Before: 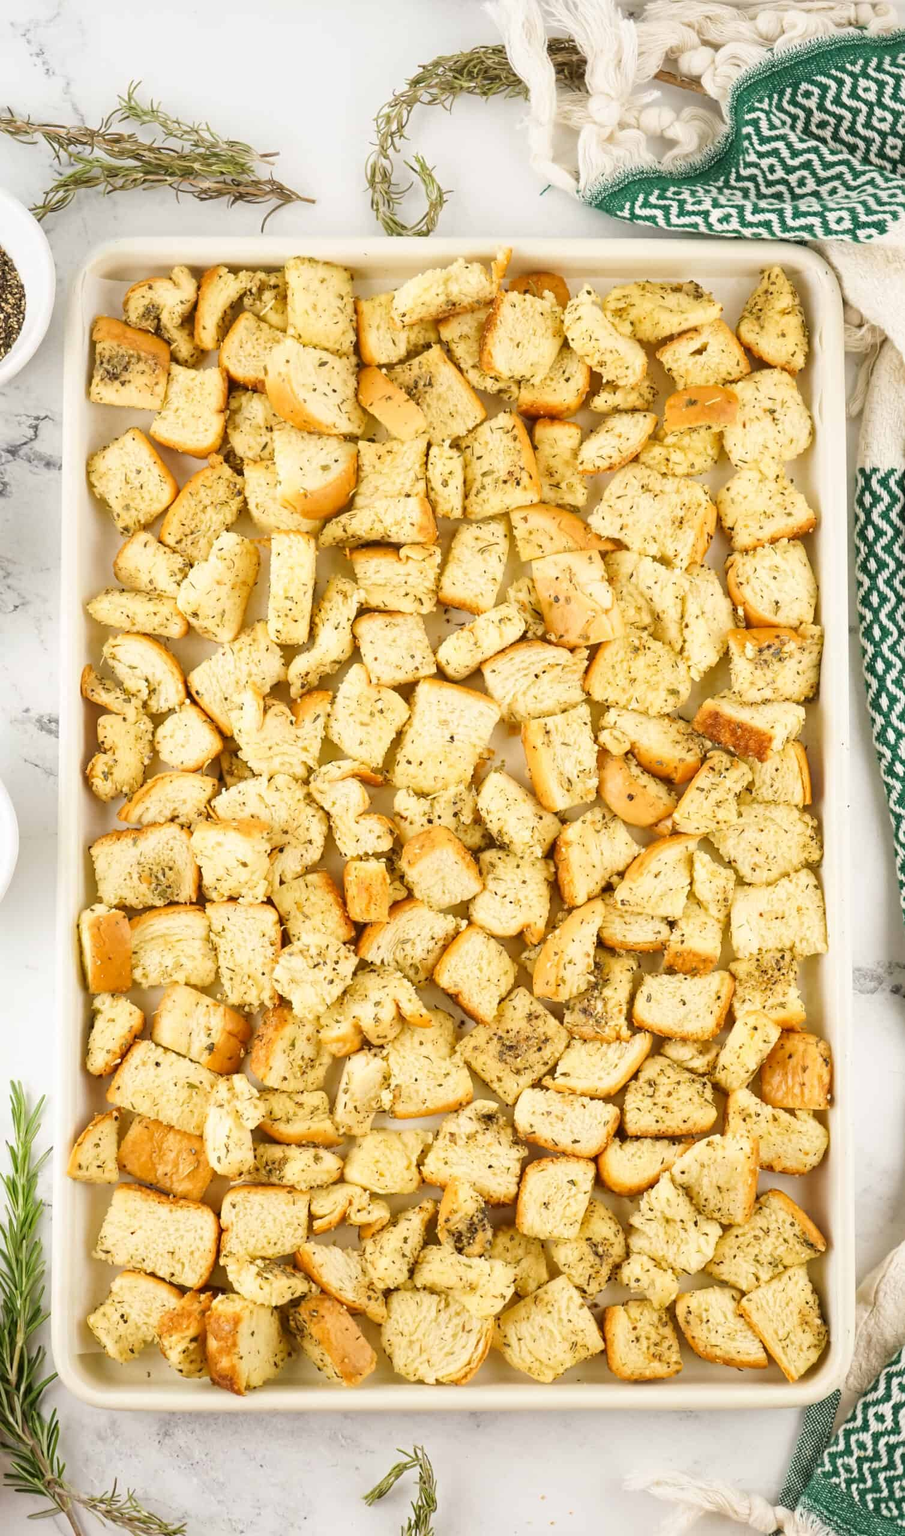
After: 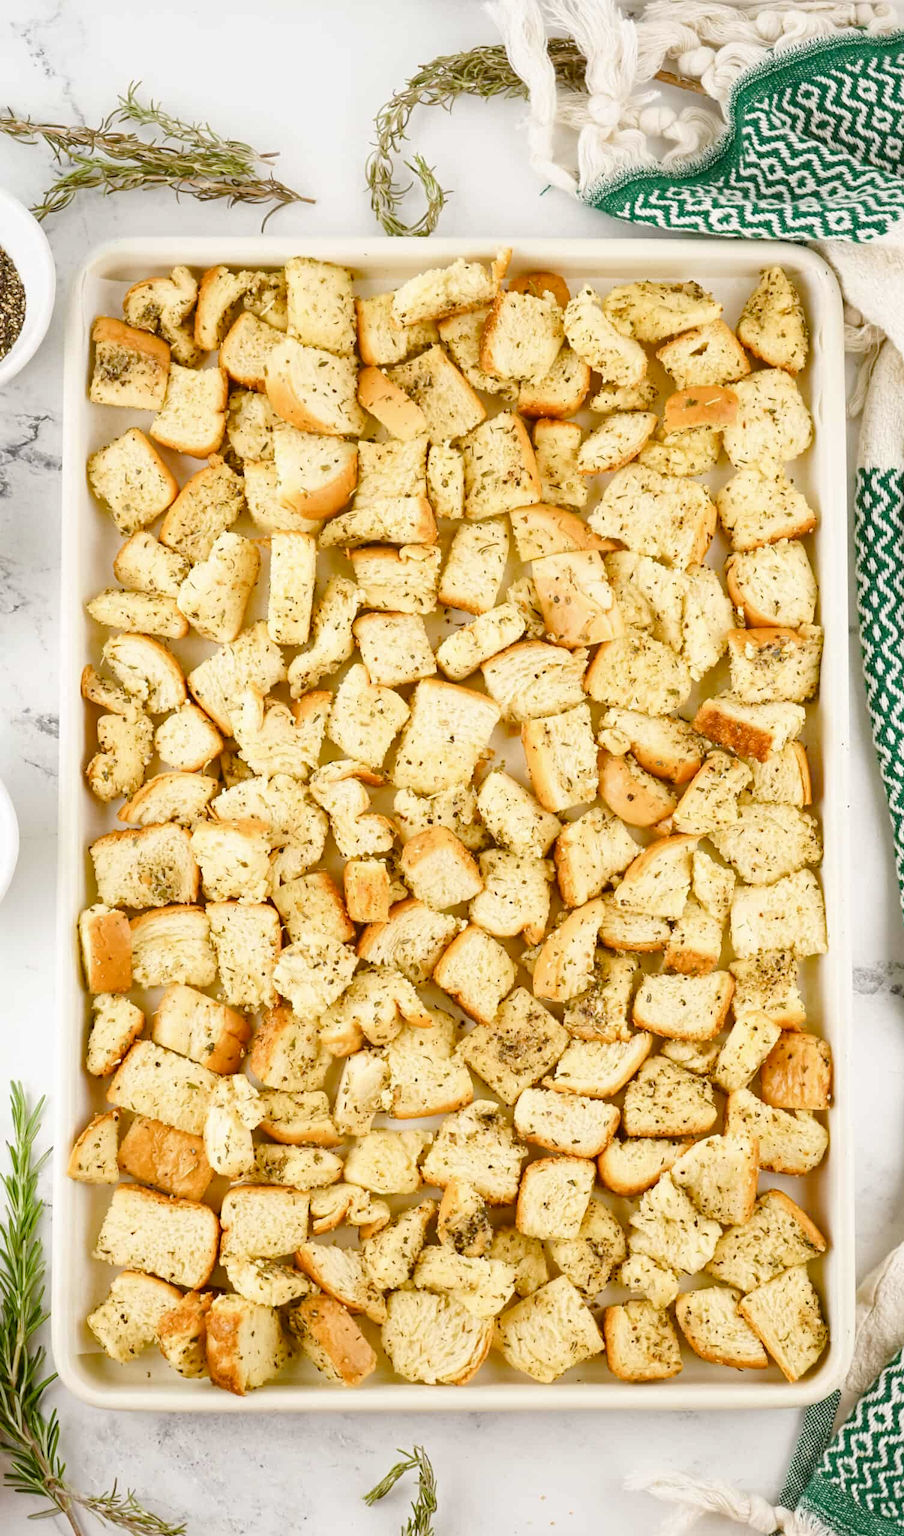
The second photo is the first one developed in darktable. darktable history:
color balance rgb: perceptual saturation grading › global saturation 20%, perceptual saturation grading › highlights -25%, perceptual saturation grading › shadows 50%, global vibrance -25%
white balance: emerald 1
